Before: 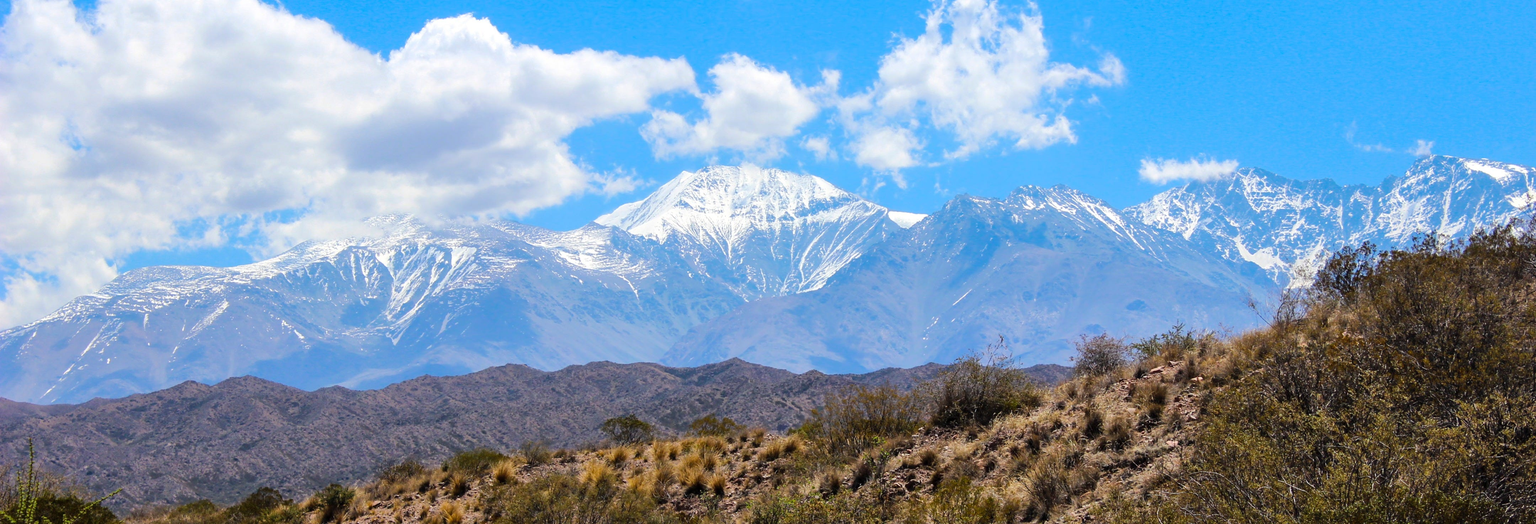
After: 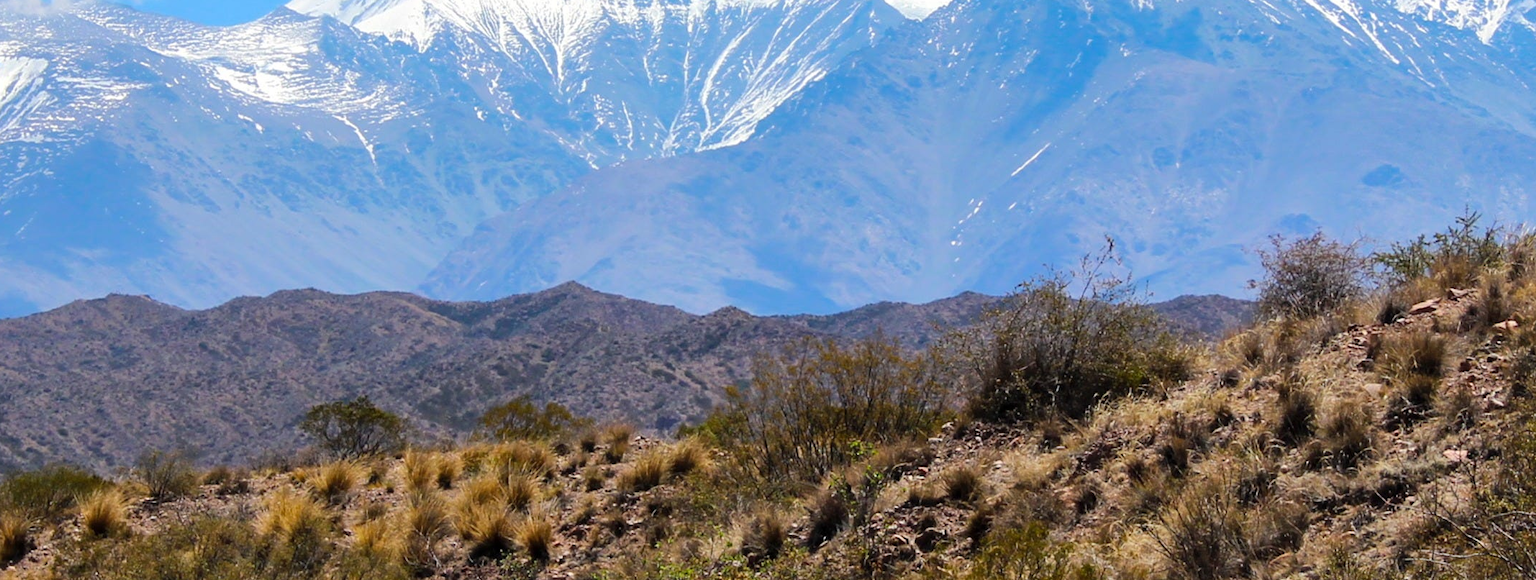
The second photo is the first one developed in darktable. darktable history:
crop: left 29.512%, top 41.693%, right 21.044%, bottom 3.47%
